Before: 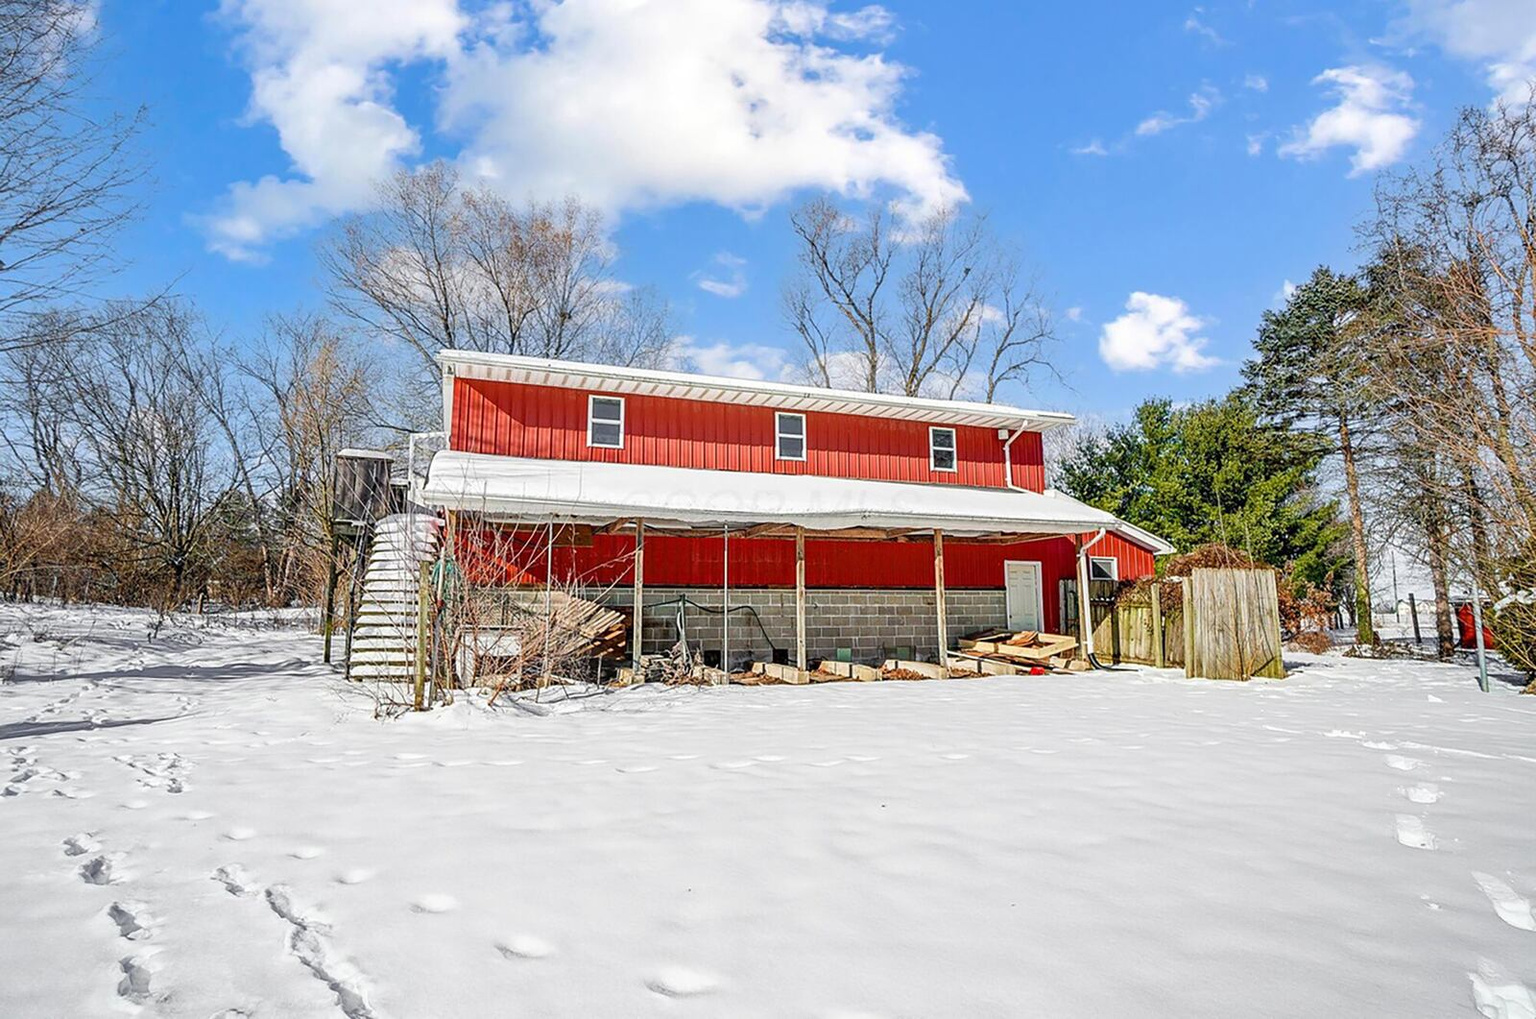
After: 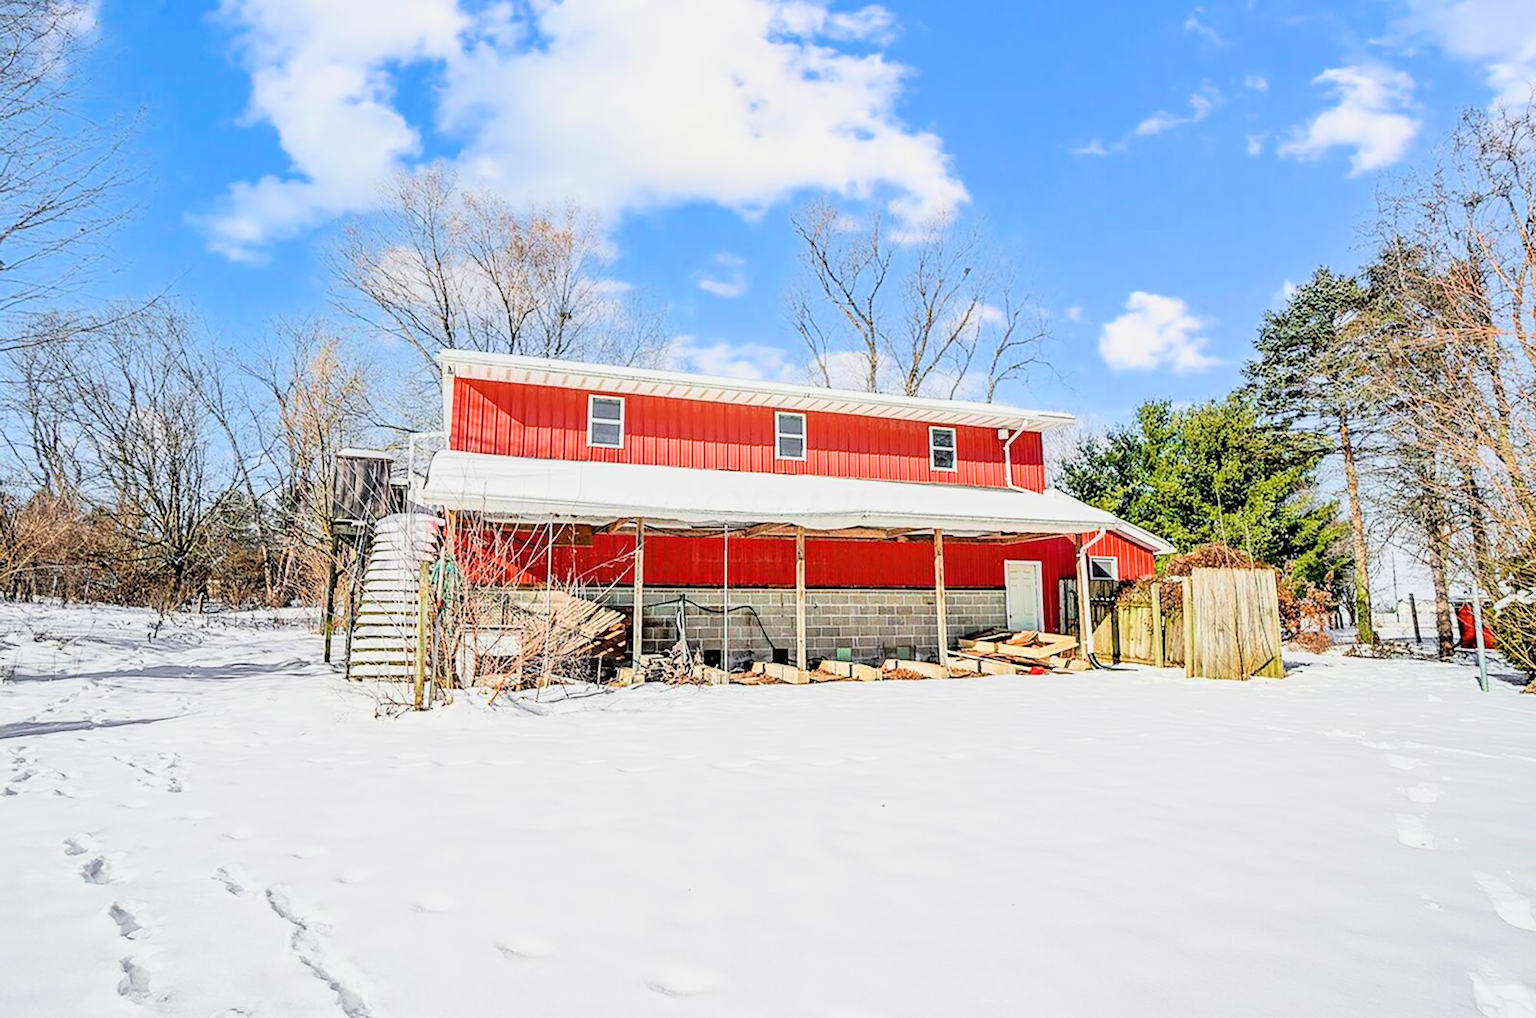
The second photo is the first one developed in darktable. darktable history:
filmic rgb: middle gray luminance 28.96%, black relative exposure -10.4 EV, white relative exposure 5.5 EV, target black luminance 0%, hardness 3.97, latitude 1.95%, contrast 1.132, highlights saturation mix 5.43%, shadows ↔ highlights balance 14.77%, color science v6 (2022)
exposure: black level correction 0, exposure 1.001 EV, compensate highlight preservation false
